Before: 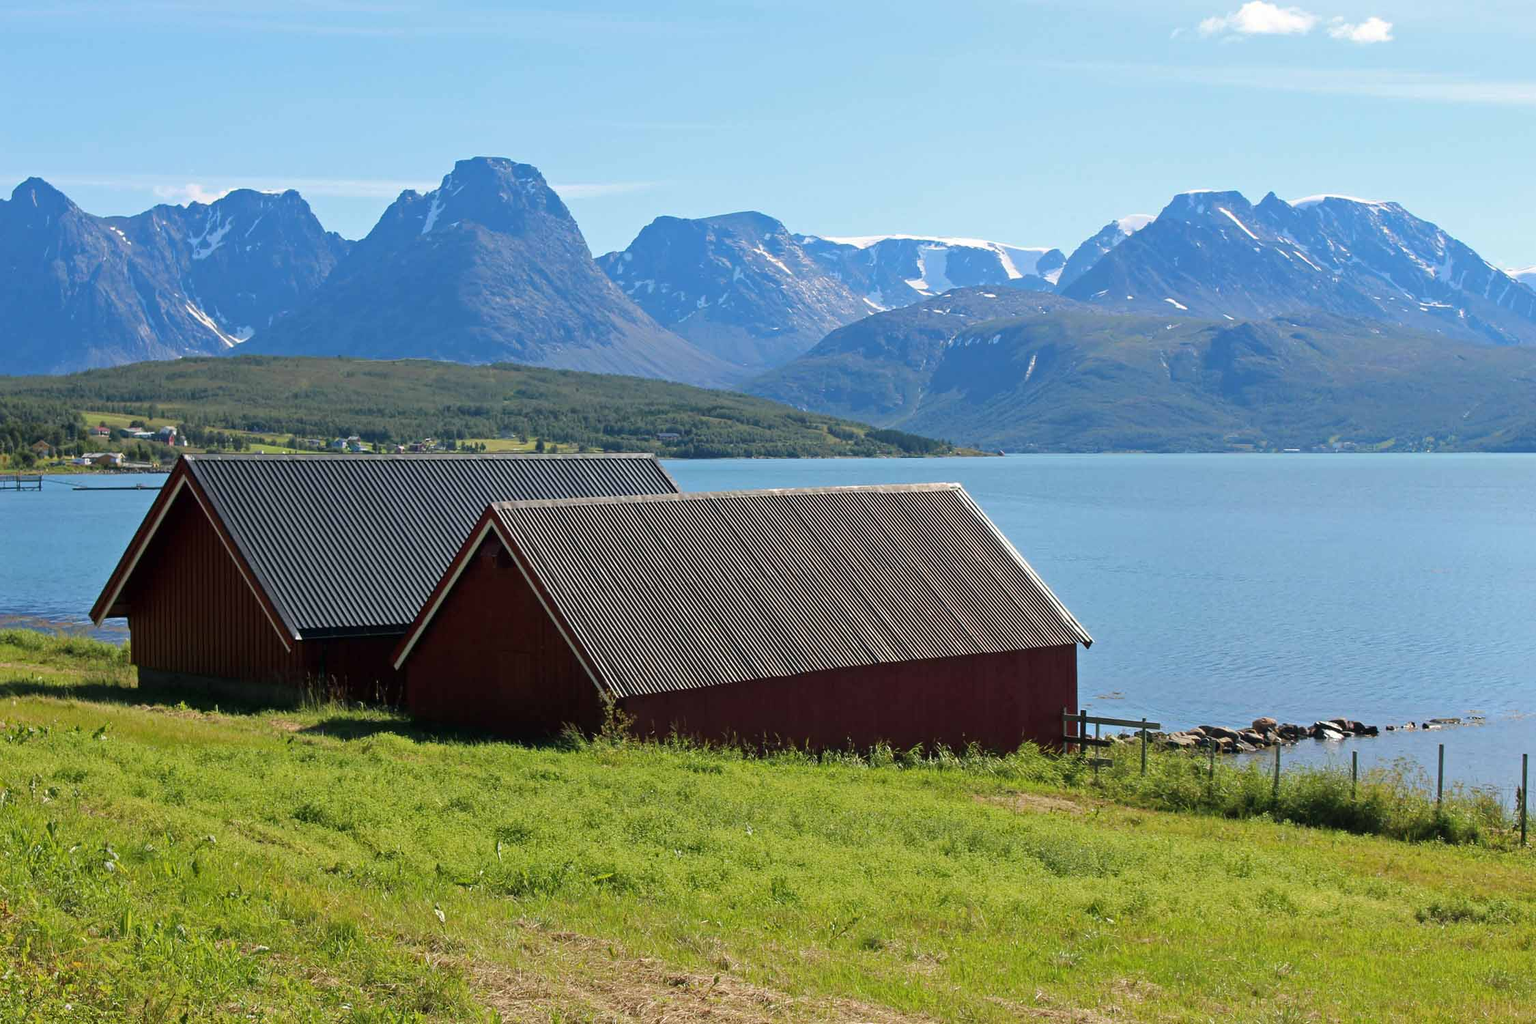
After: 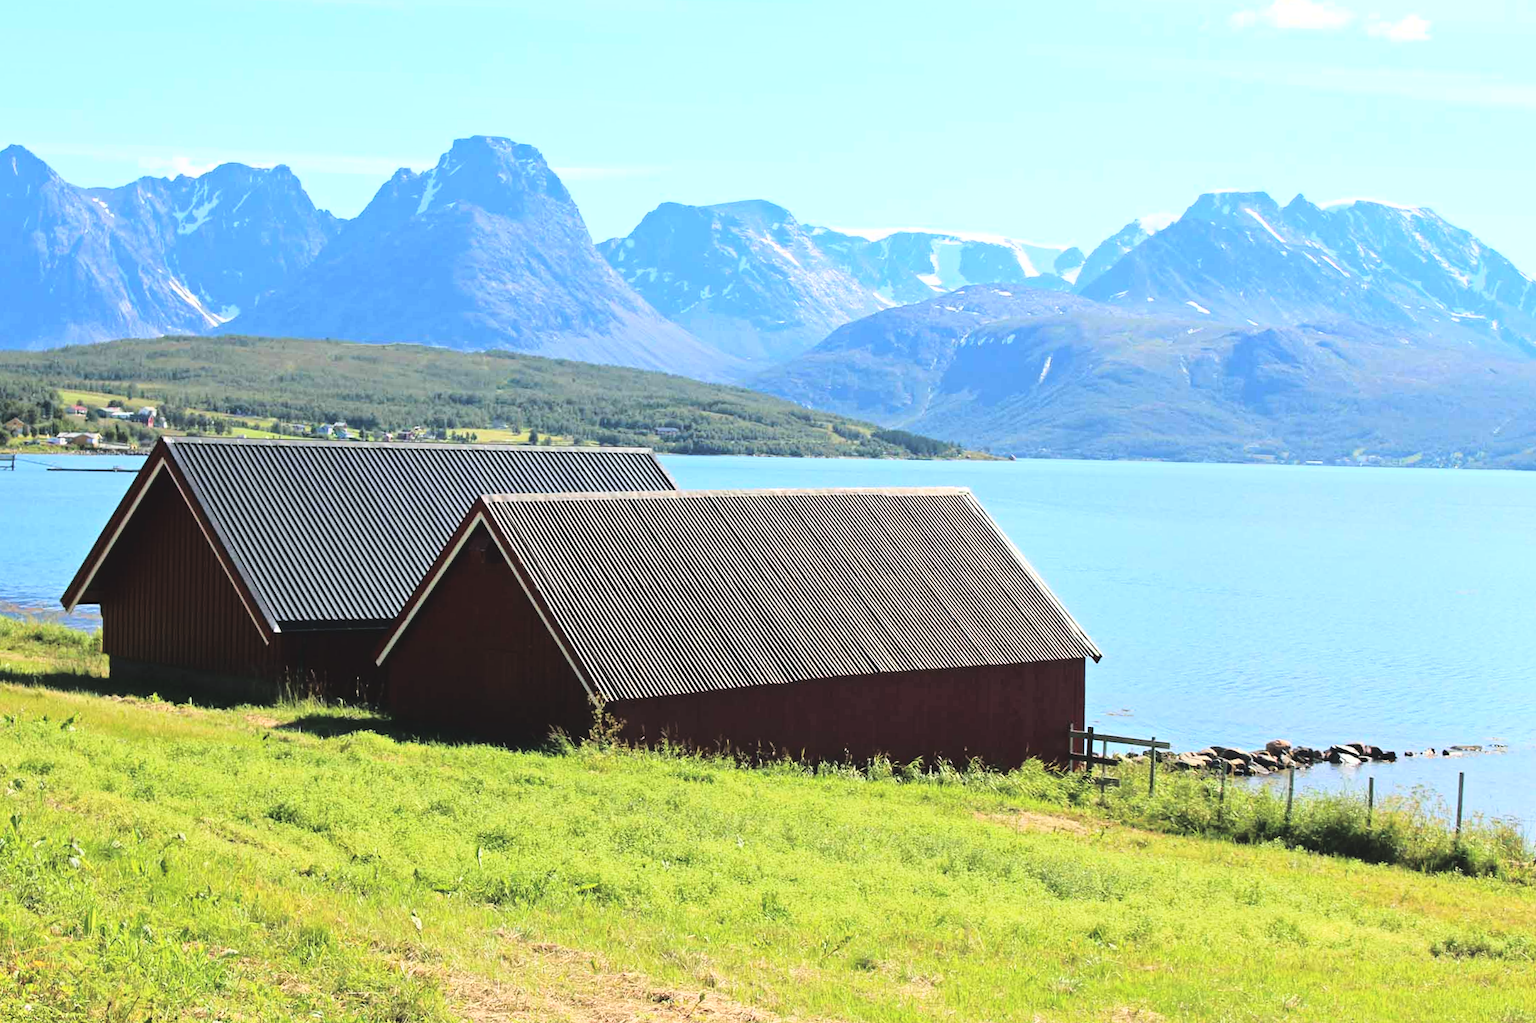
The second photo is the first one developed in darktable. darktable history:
crop and rotate: angle -1.51°
base curve: curves: ch0 [(0, 0) (0.028, 0.03) (0.105, 0.232) (0.387, 0.748) (0.754, 0.968) (1, 1)]
exposure: black level correction -0.009, exposure 0.068 EV, compensate highlight preservation false
